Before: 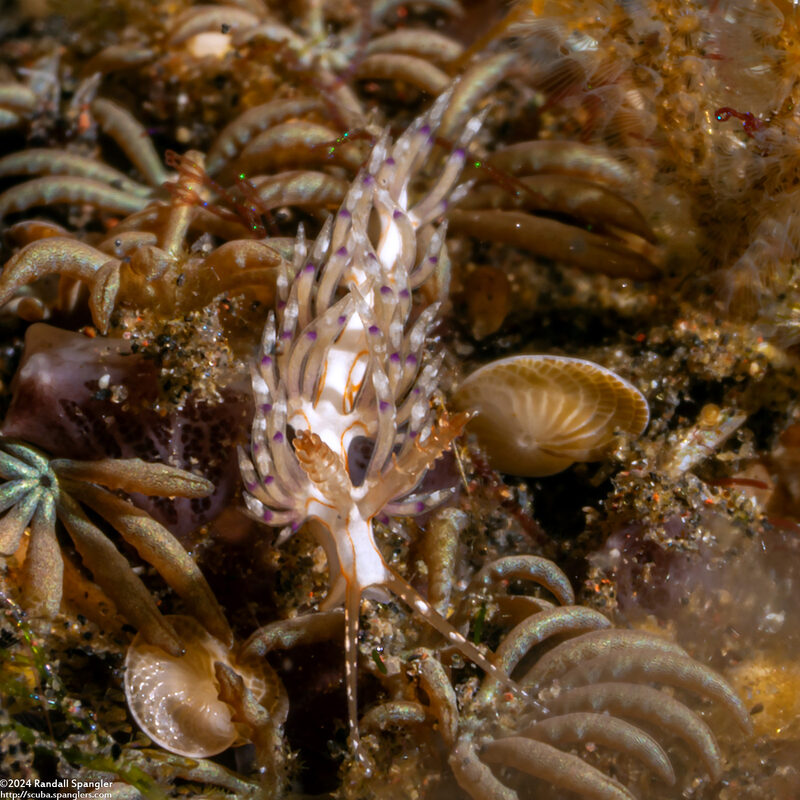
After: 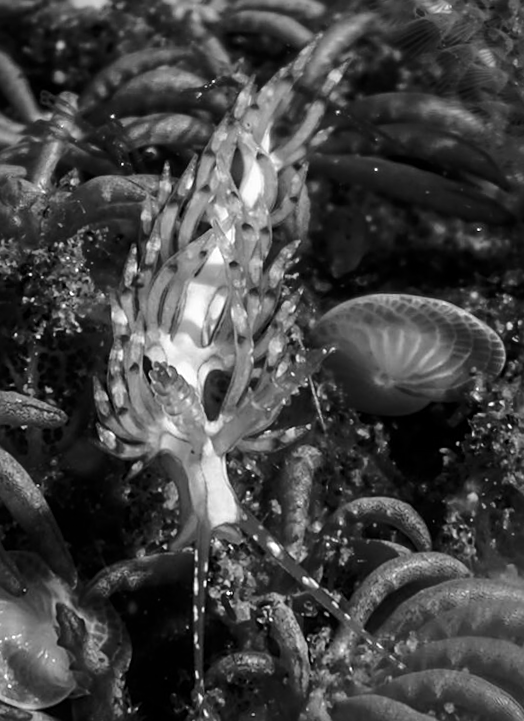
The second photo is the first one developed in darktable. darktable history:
rotate and perspective: rotation -1.68°, lens shift (vertical) -0.146, crop left 0.049, crop right 0.912, crop top 0.032, crop bottom 0.96
base curve: curves: ch0 [(0, 0) (0.073, 0.04) (0.157, 0.139) (0.492, 0.492) (0.758, 0.758) (1, 1)], preserve colors none
crop and rotate: angle -3.27°, left 14.277%, top 0.028%, right 10.766%, bottom 0.028%
monochrome: a -6.99, b 35.61, size 1.4
sharpen: on, module defaults
color correction: highlights a* 10.32, highlights b* 14.66, shadows a* -9.59, shadows b* -15.02
white balance: emerald 1
